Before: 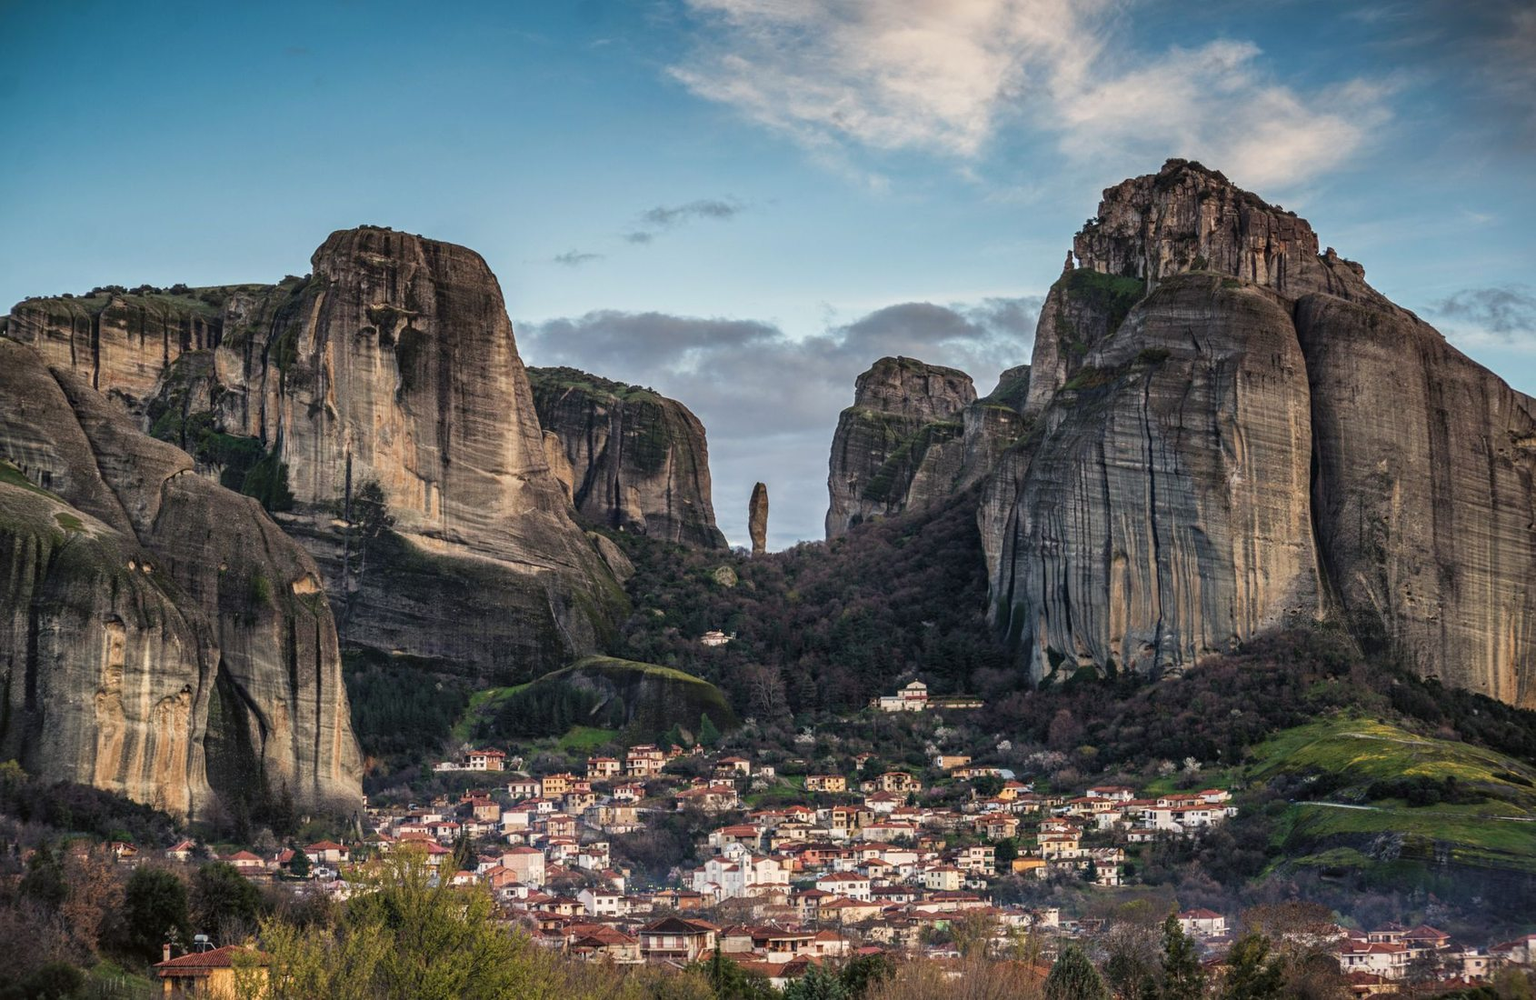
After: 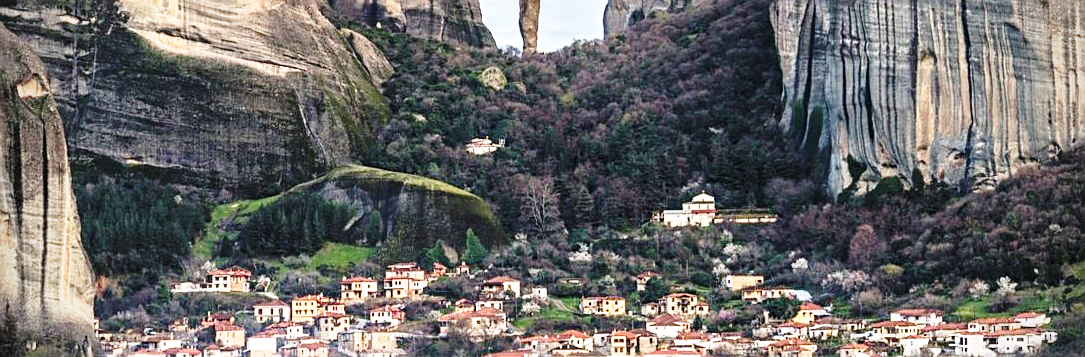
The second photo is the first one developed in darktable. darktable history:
shadows and highlights: radius 126.66, shadows 30.39, highlights -30.72, low approximation 0.01, soften with gaussian
exposure: black level correction 0, exposure 0.693 EV, compensate highlight preservation false
base curve: curves: ch0 [(0, 0) (0.028, 0.03) (0.121, 0.232) (0.46, 0.748) (0.859, 0.968) (1, 1)], preserve colors none
crop: left 18.093%, top 50.636%, right 17.695%, bottom 16.905%
sharpen: on, module defaults
vignetting: fall-off radius 60.83%, brightness -0.628, saturation -0.685
